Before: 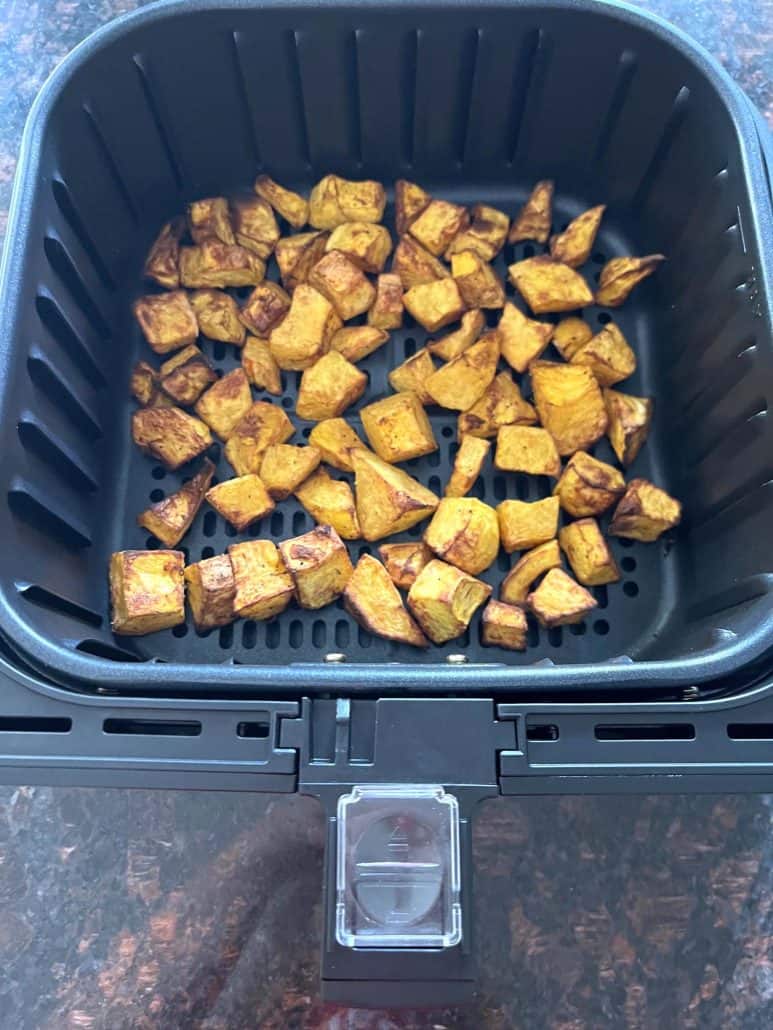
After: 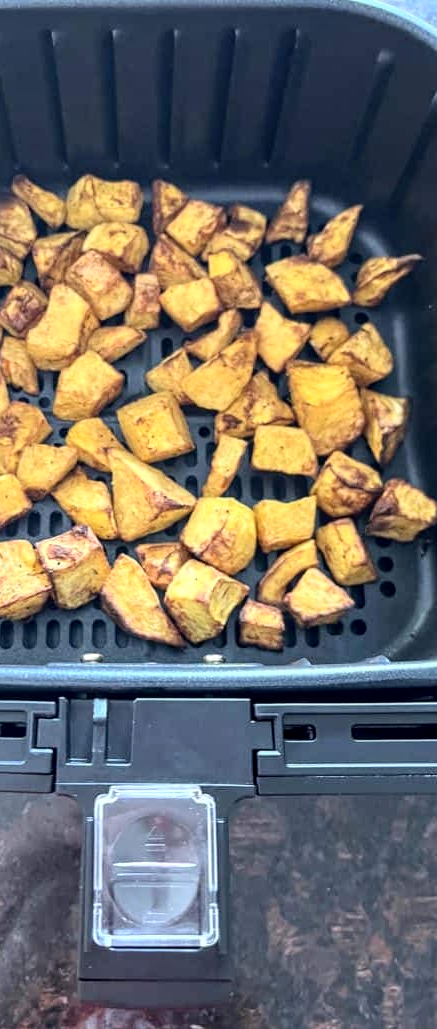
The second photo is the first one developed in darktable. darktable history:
crop: left 31.448%, top 0.01%, right 11.958%
tone equalizer: on, module defaults
local contrast: on, module defaults
tone curve: curves: ch0 [(0, 0) (0.004, 0.001) (0.133, 0.112) (0.325, 0.362) (0.832, 0.893) (1, 1)], color space Lab, independent channels, preserve colors none
